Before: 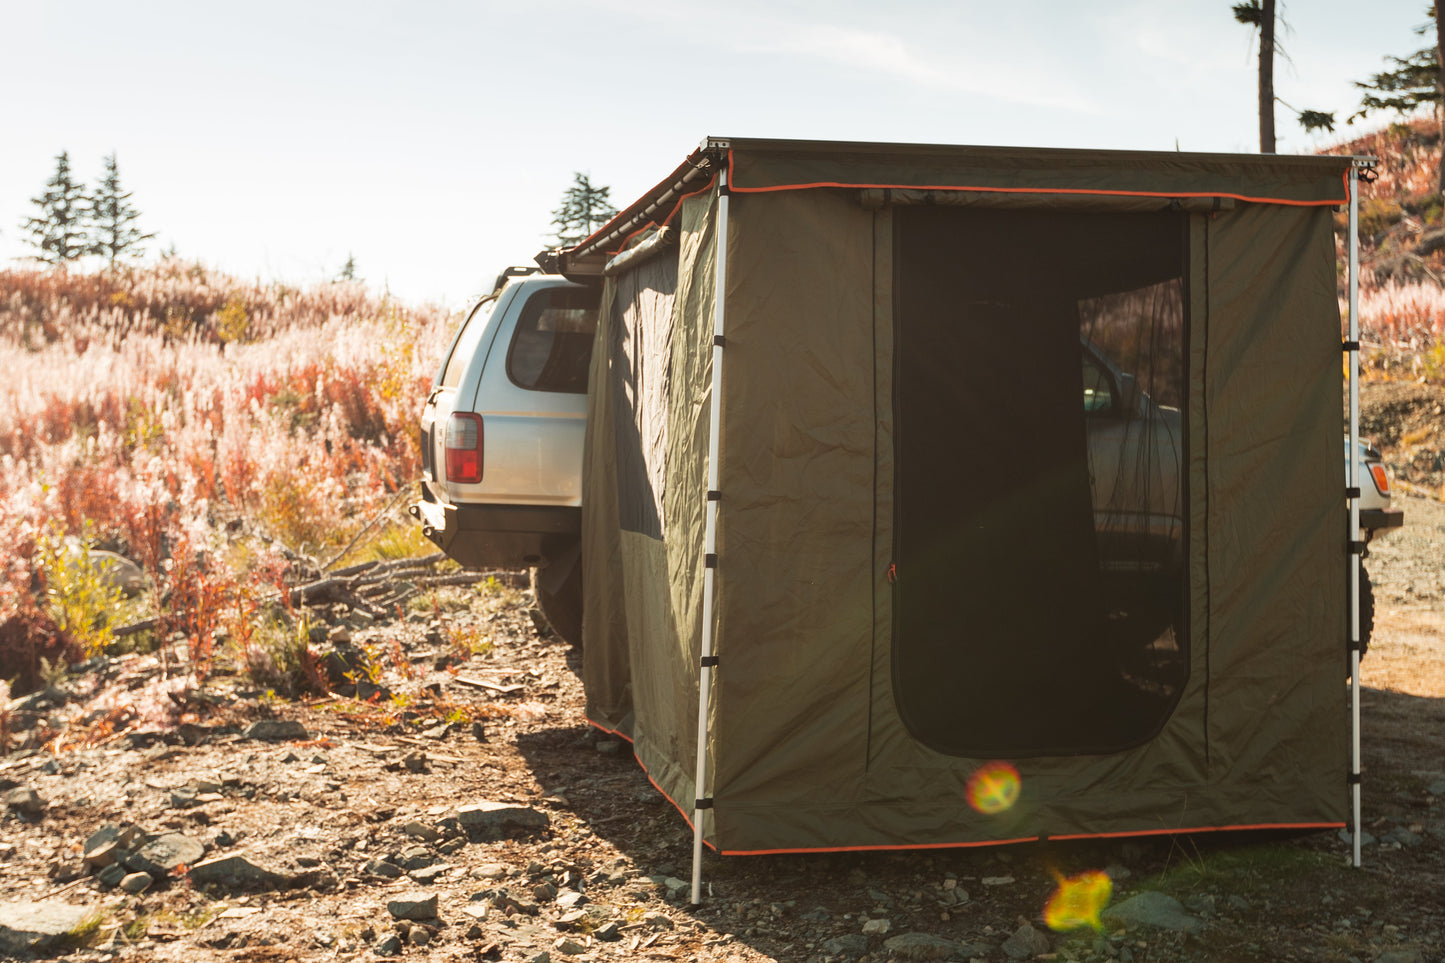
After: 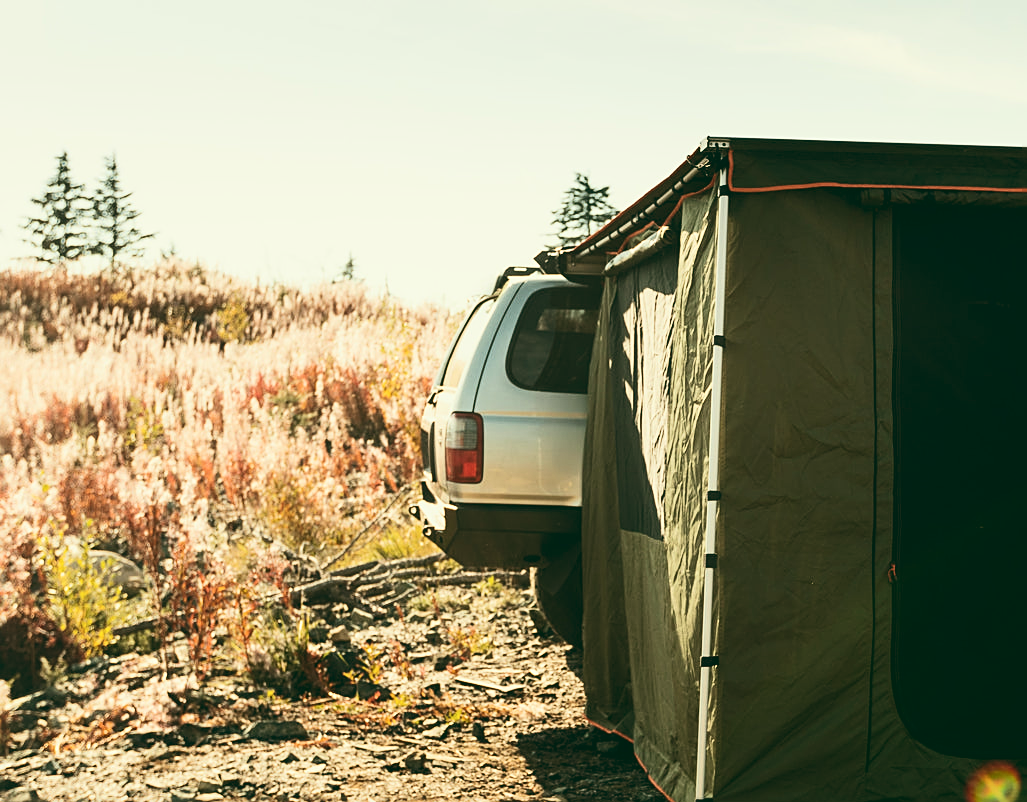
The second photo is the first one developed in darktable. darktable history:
sharpen: on, module defaults
crop: right 28.885%, bottom 16.626%
contrast brightness saturation: contrast 0.28
color balance: lift [1.005, 0.99, 1.007, 1.01], gamma [1, 1.034, 1.032, 0.966], gain [0.873, 1.055, 1.067, 0.933]
